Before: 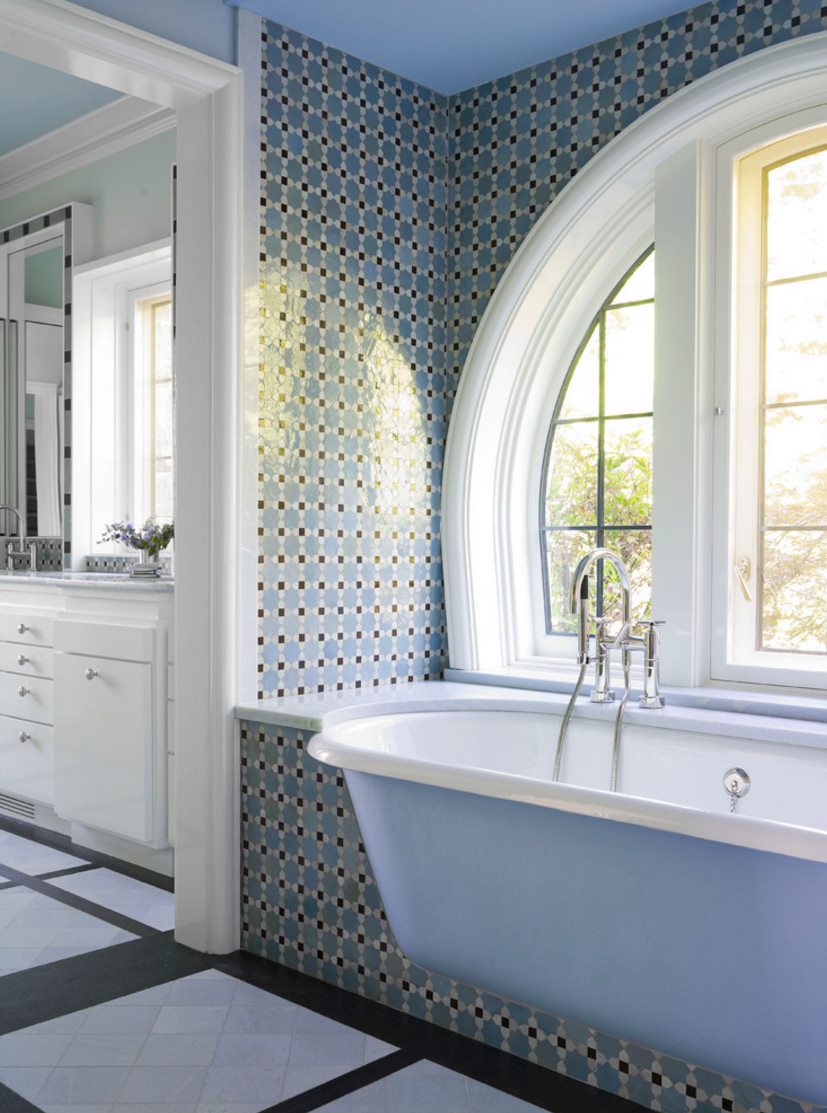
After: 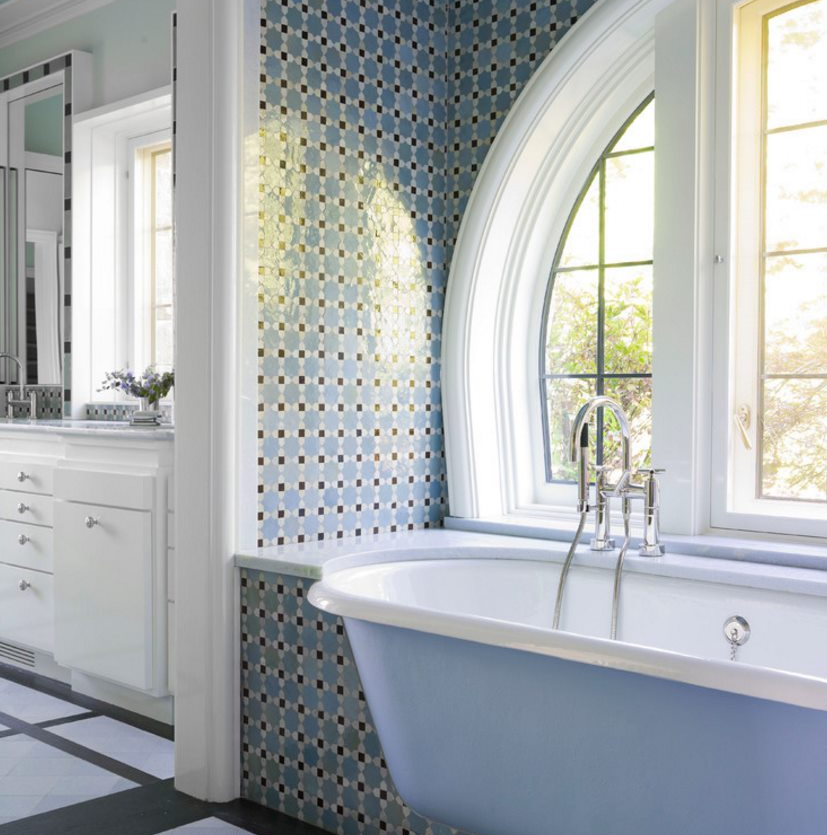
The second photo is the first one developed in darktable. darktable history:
crop: top 13.7%, bottom 11.225%
